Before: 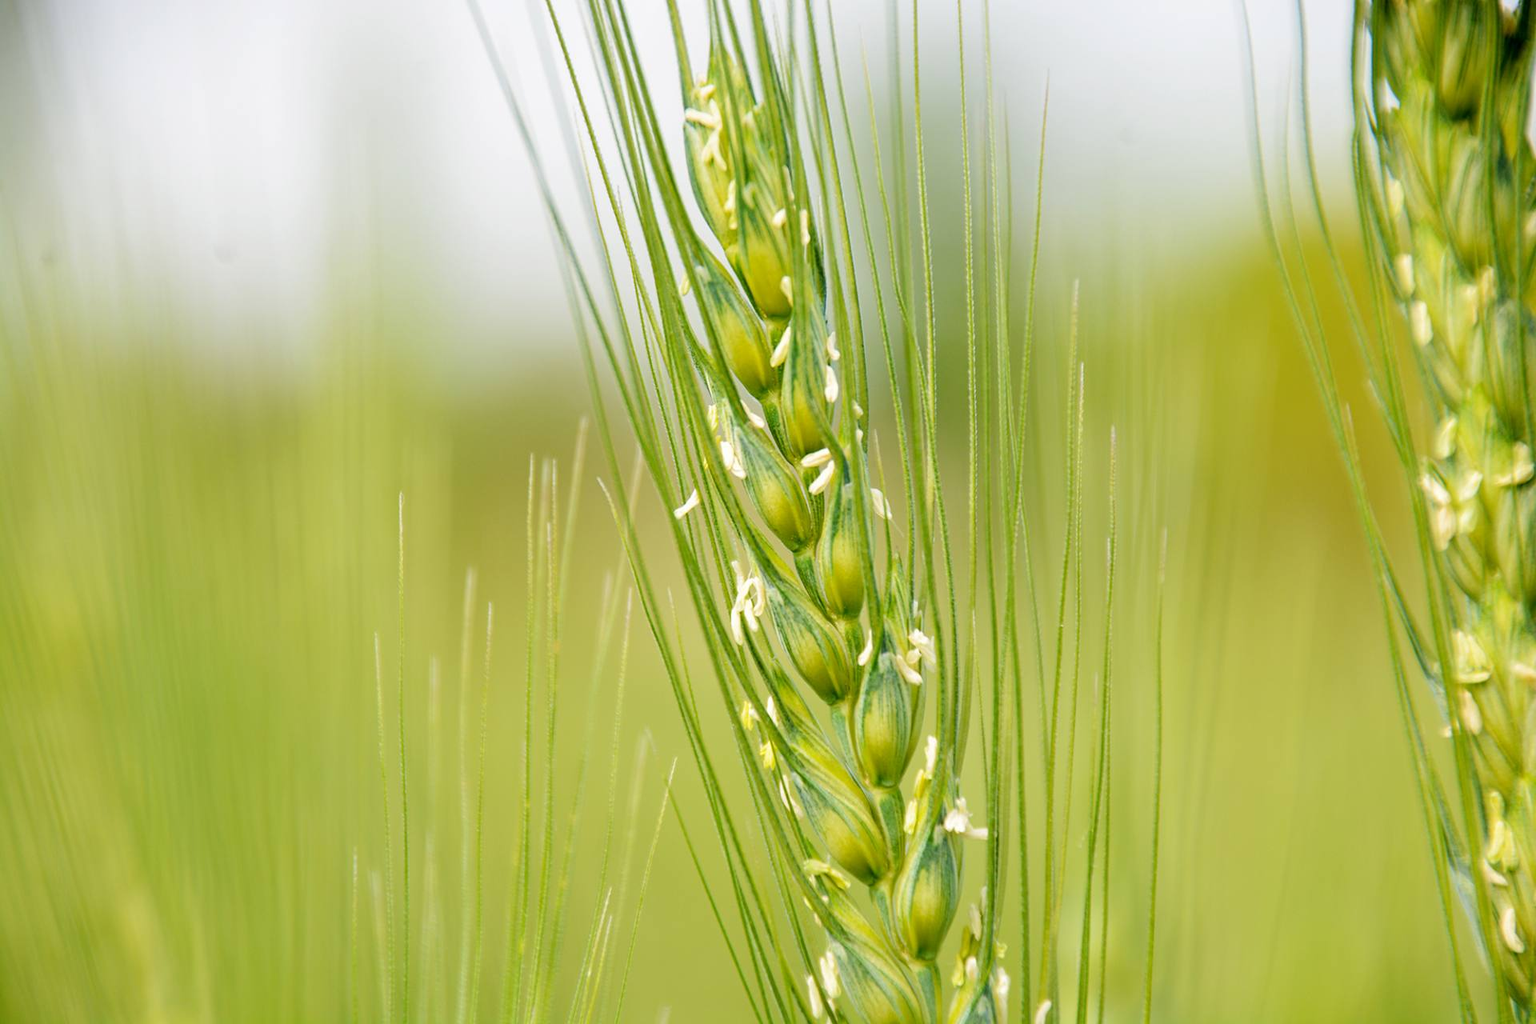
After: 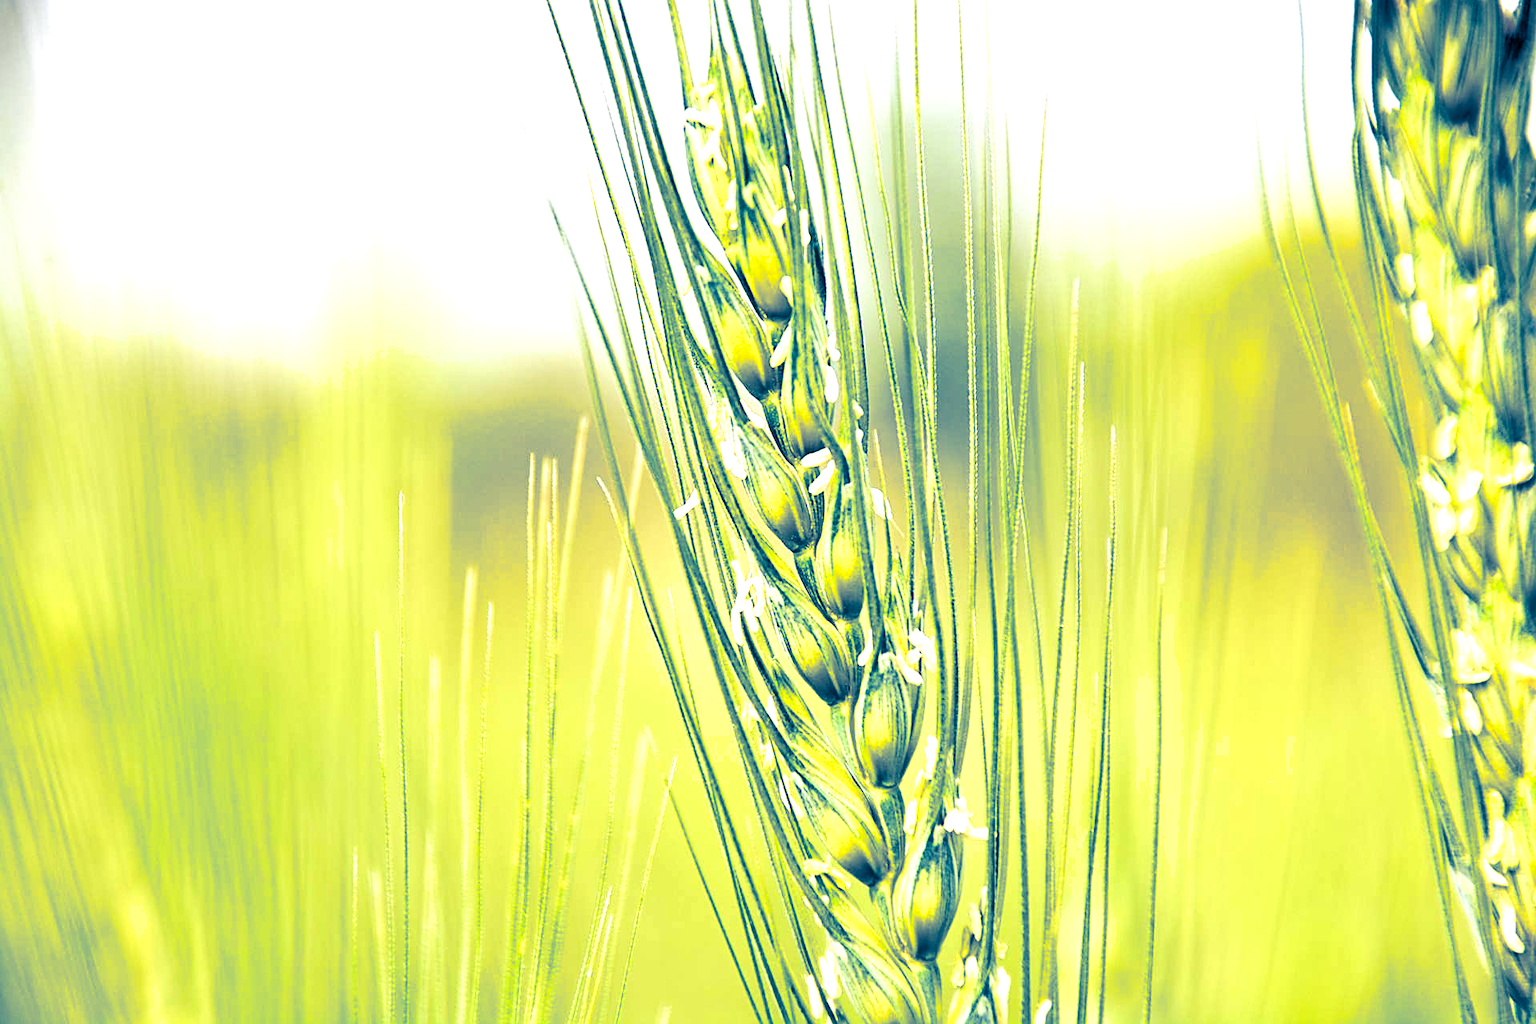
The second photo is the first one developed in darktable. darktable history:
white balance: red 1.009, blue 1.027
sharpen: on, module defaults
shadows and highlights: shadows 20.91, highlights -35.45, soften with gaussian
exposure: black level correction 0, exposure 1 EV, compensate exposure bias true, compensate highlight preservation false
tone equalizer: -7 EV 0.15 EV, -6 EV 0.6 EV, -5 EV 1.15 EV, -4 EV 1.33 EV, -3 EV 1.15 EV, -2 EV 0.6 EV, -1 EV 0.15 EV, mask exposure compensation -0.5 EV
split-toning: shadows › hue 226.8°, shadows › saturation 1, highlights › saturation 0, balance -61.41
